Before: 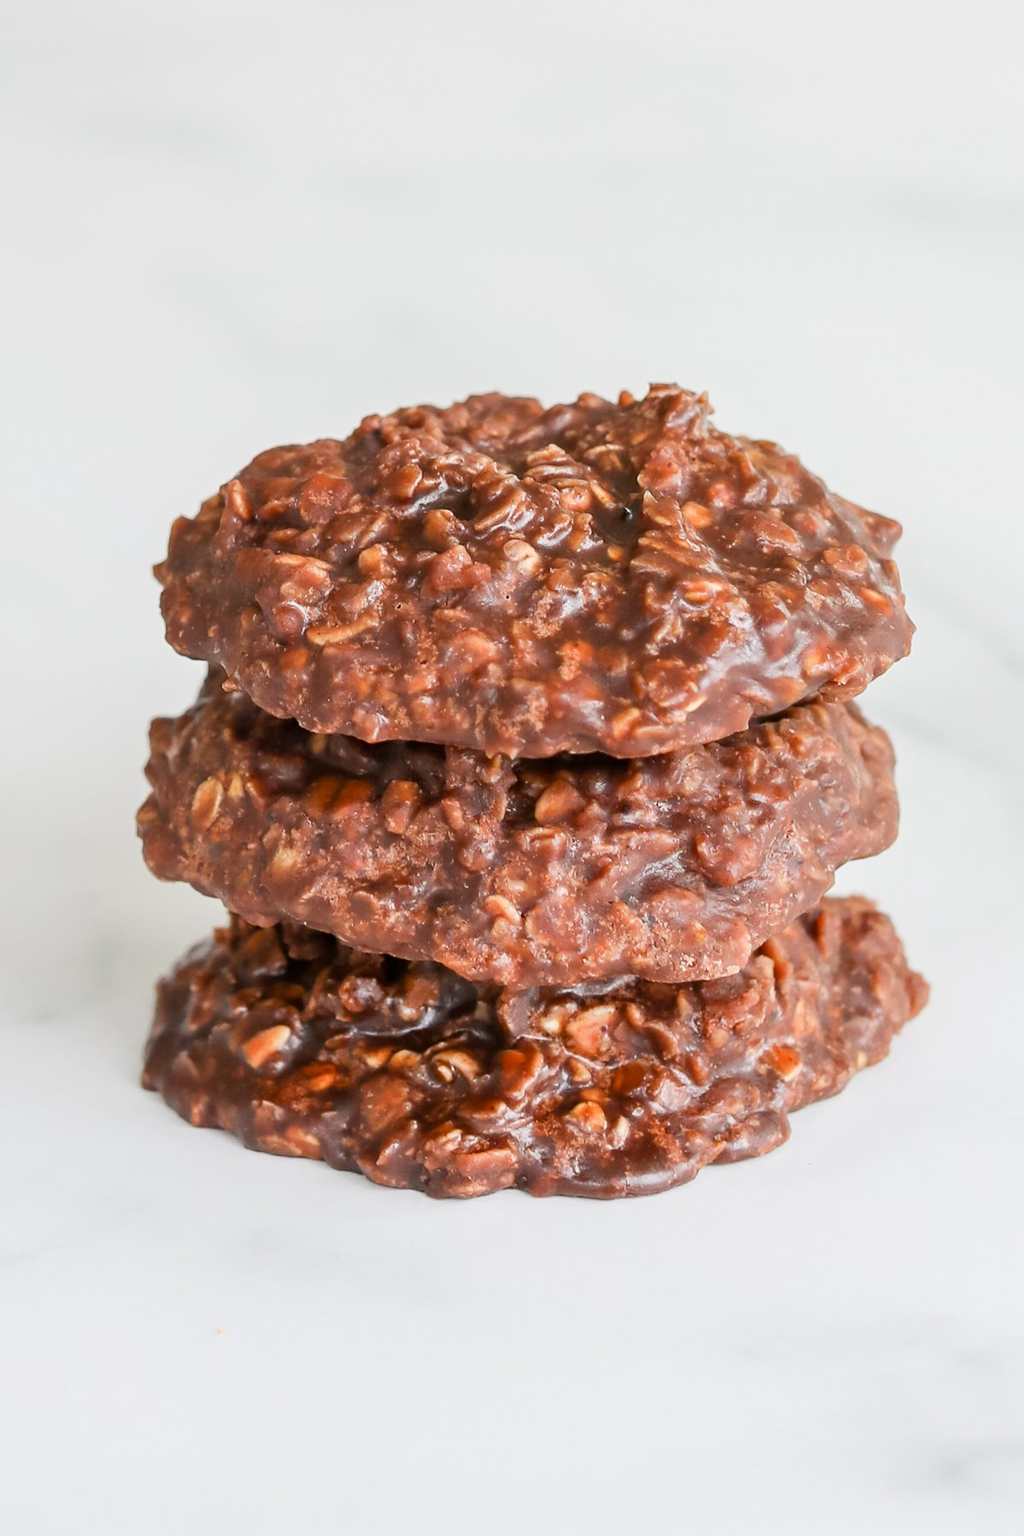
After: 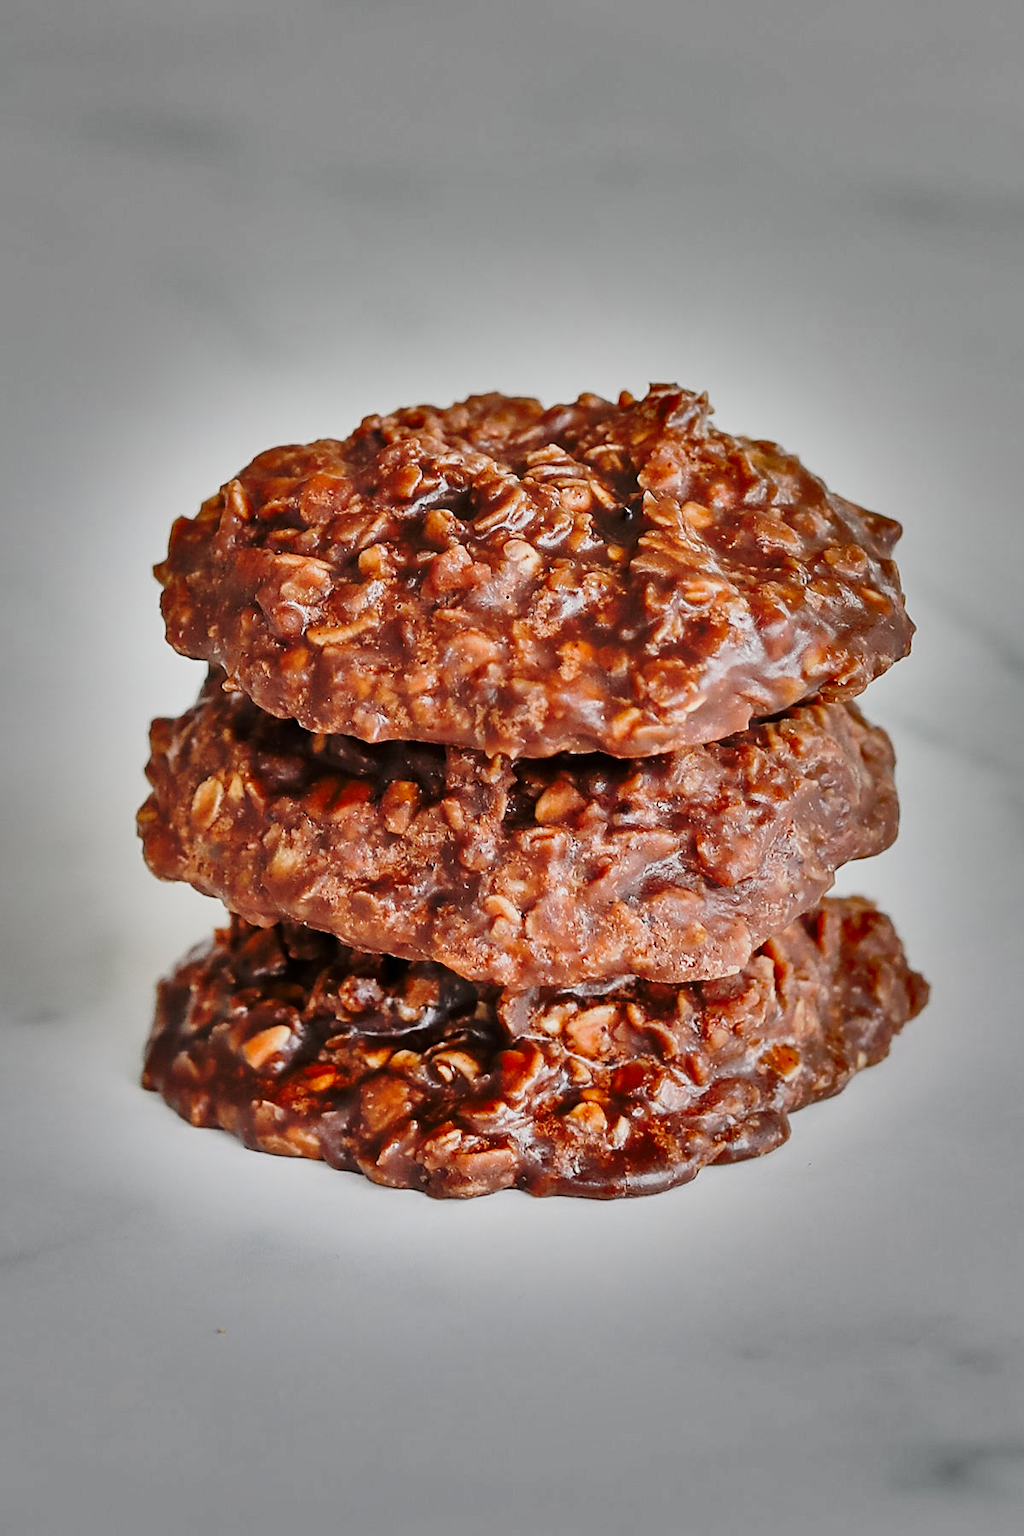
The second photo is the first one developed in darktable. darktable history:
exposure: exposure -1 EV, compensate highlight preservation false
shadows and highlights: shadows 20.91, highlights -82.73, soften with gaussian
sharpen: on, module defaults
base curve: curves: ch0 [(0, 0) (0.032, 0.037) (0.105, 0.228) (0.435, 0.76) (0.856, 0.983) (1, 1)], preserve colors none
